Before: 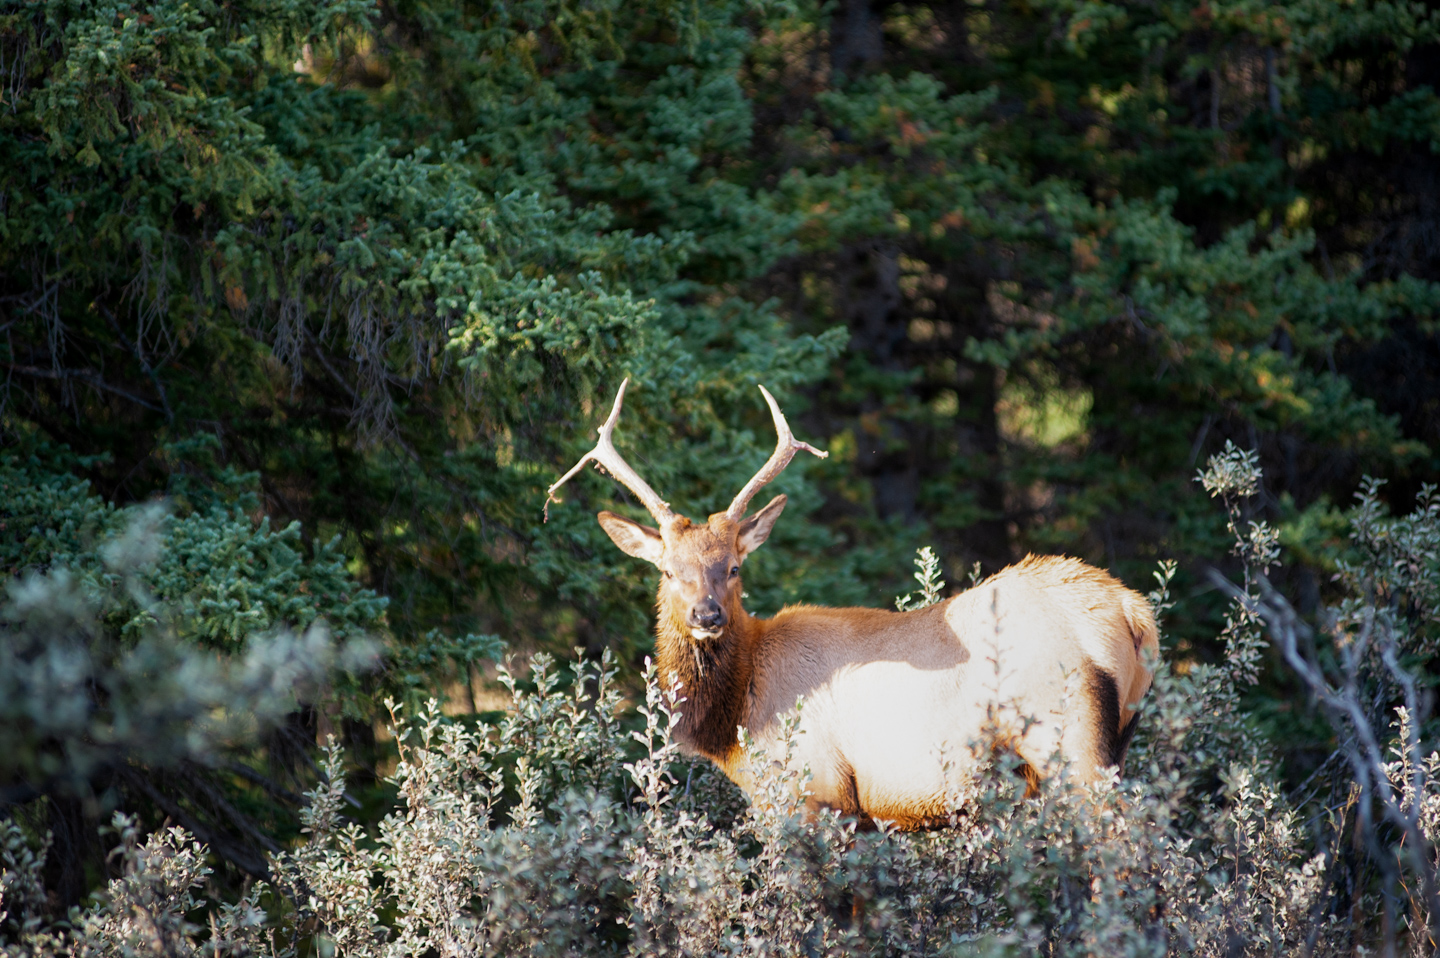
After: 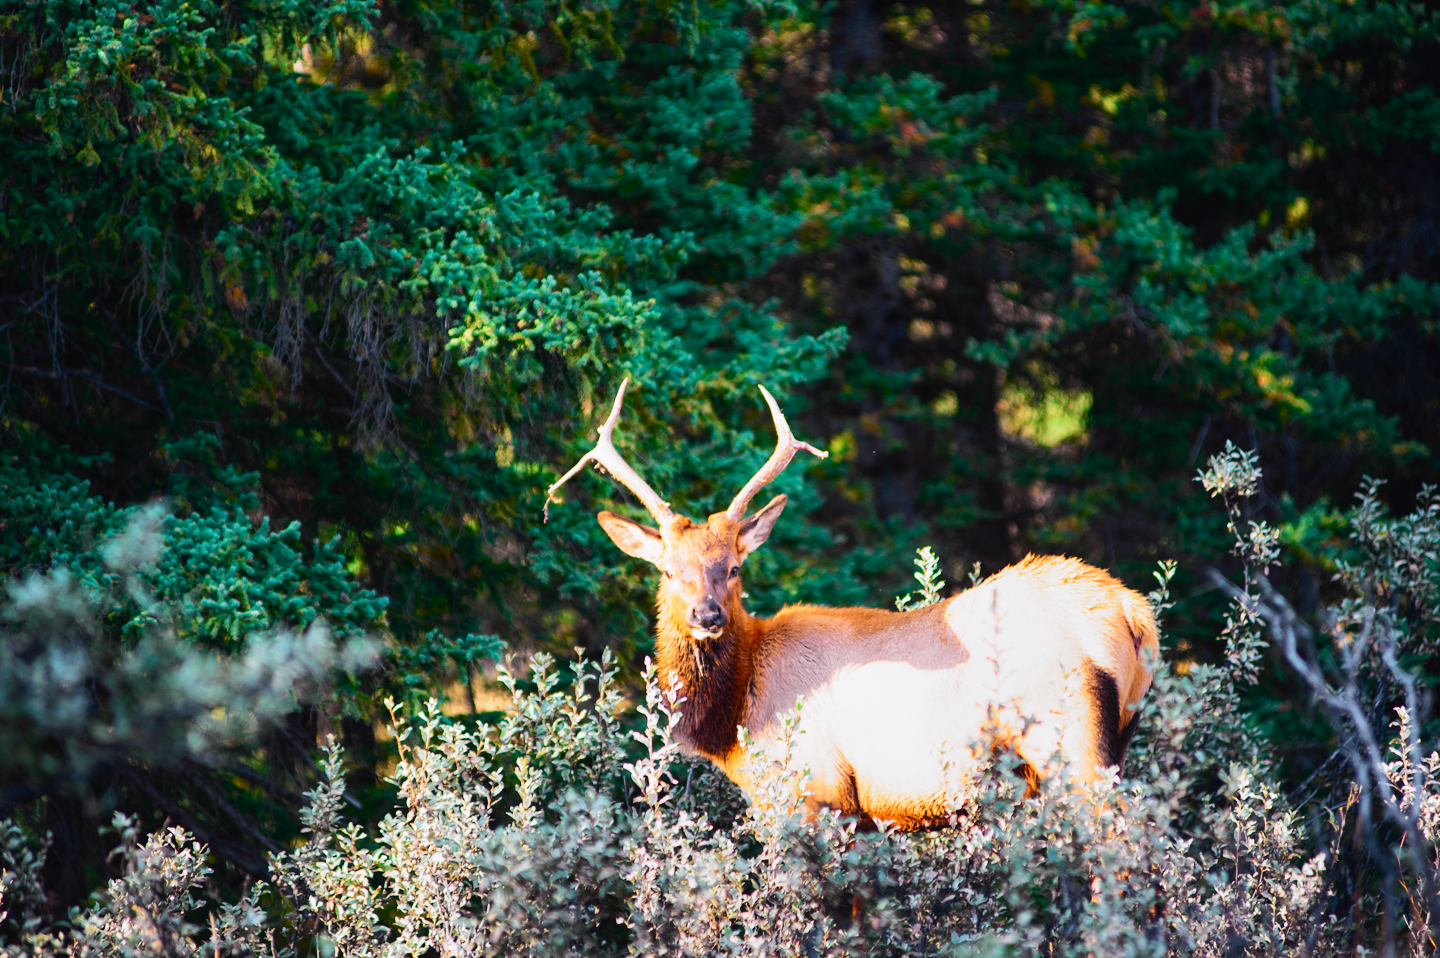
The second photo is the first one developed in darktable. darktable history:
tone curve: curves: ch0 [(0, 0.023) (0.103, 0.087) (0.295, 0.297) (0.445, 0.531) (0.553, 0.665) (0.735, 0.843) (0.994, 1)]; ch1 [(0, 0) (0.427, 0.346) (0.456, 0.426) (0.484, 0.483) (0.509, 0.514) (0.535, 0.56) (0.581, 0.632) (0.646, 0.715) (1, 1)]; ch2 [(0, 0) (0.369, 0.388) (0.449, 0.431) (0.501, 0.495) (0.533, 0.518) (0.572, 0.612) (0.677, 0.752) (1, 1)], color space Lab, independent channels, preserve colors none
